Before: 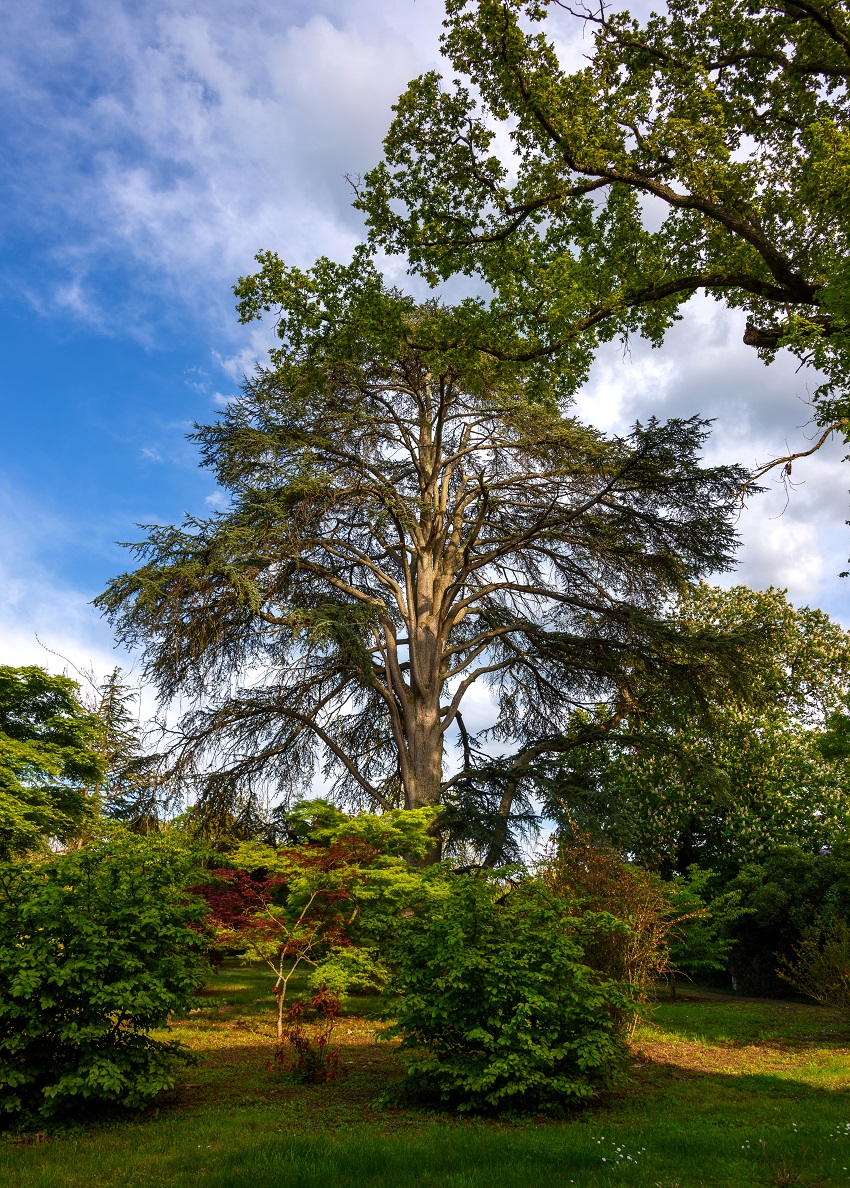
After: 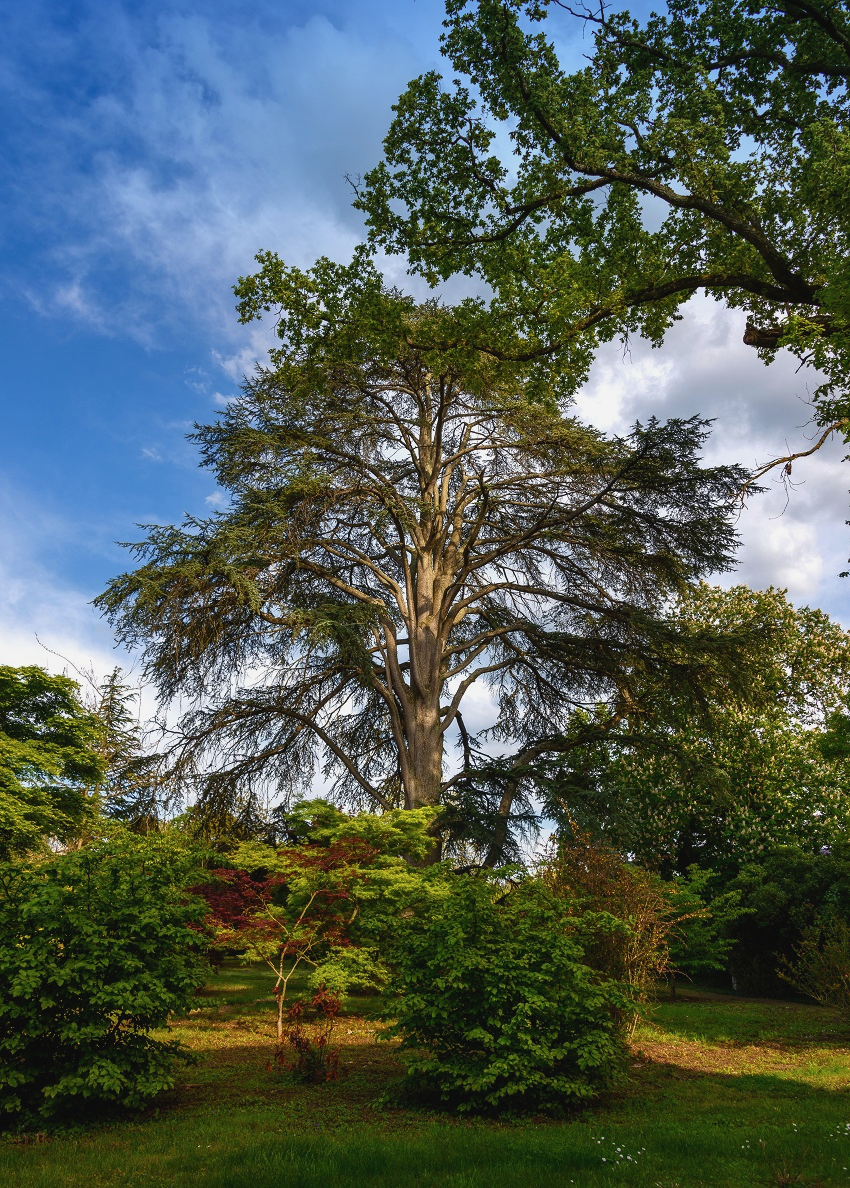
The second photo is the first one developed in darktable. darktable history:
graduated density: density 2.02 EV, hardness 44%, rotation 0.374°, offset 8.21, hue 208.8°, saturation 97%
contrast brightness saturation: contrast -0.08, brightness -0.04, saturation -0.11
